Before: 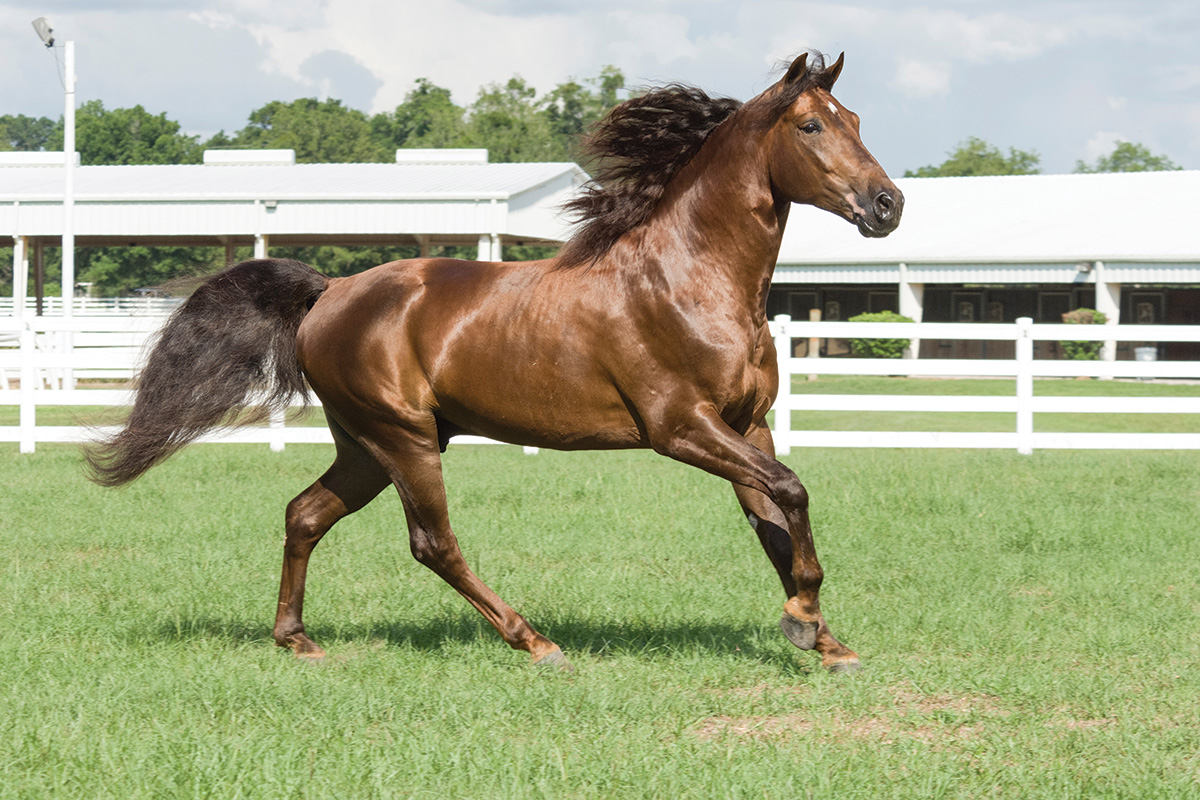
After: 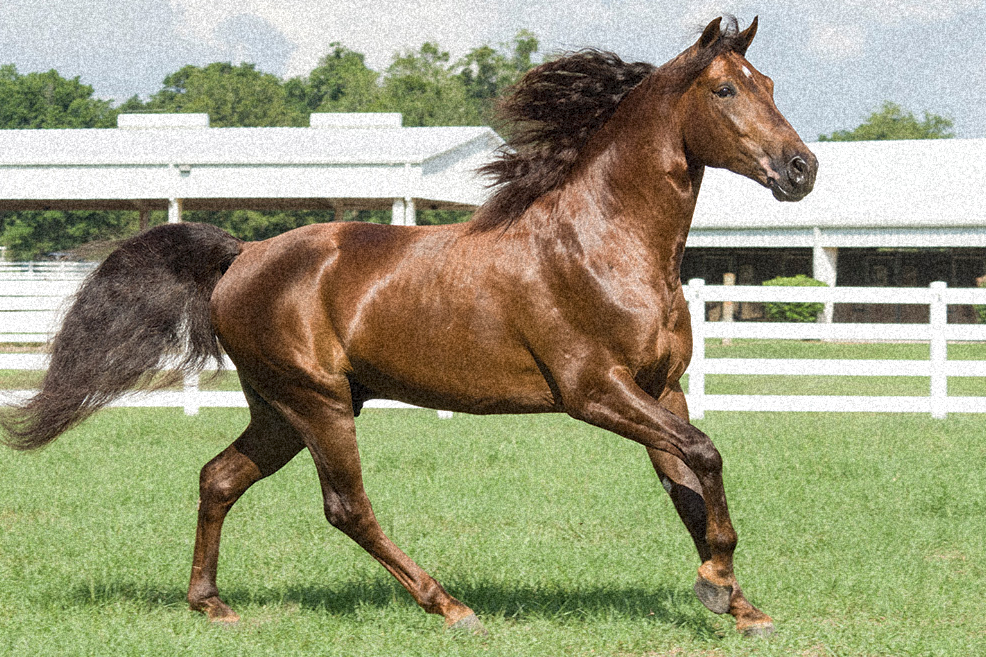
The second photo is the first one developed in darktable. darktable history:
crop and rotate: left 7.196%, top 4.574%, right 10.605%, bottom 13.178%
grain: coarseness 46.9 ISO, strength 50.21%, mid-tones bias 0%
